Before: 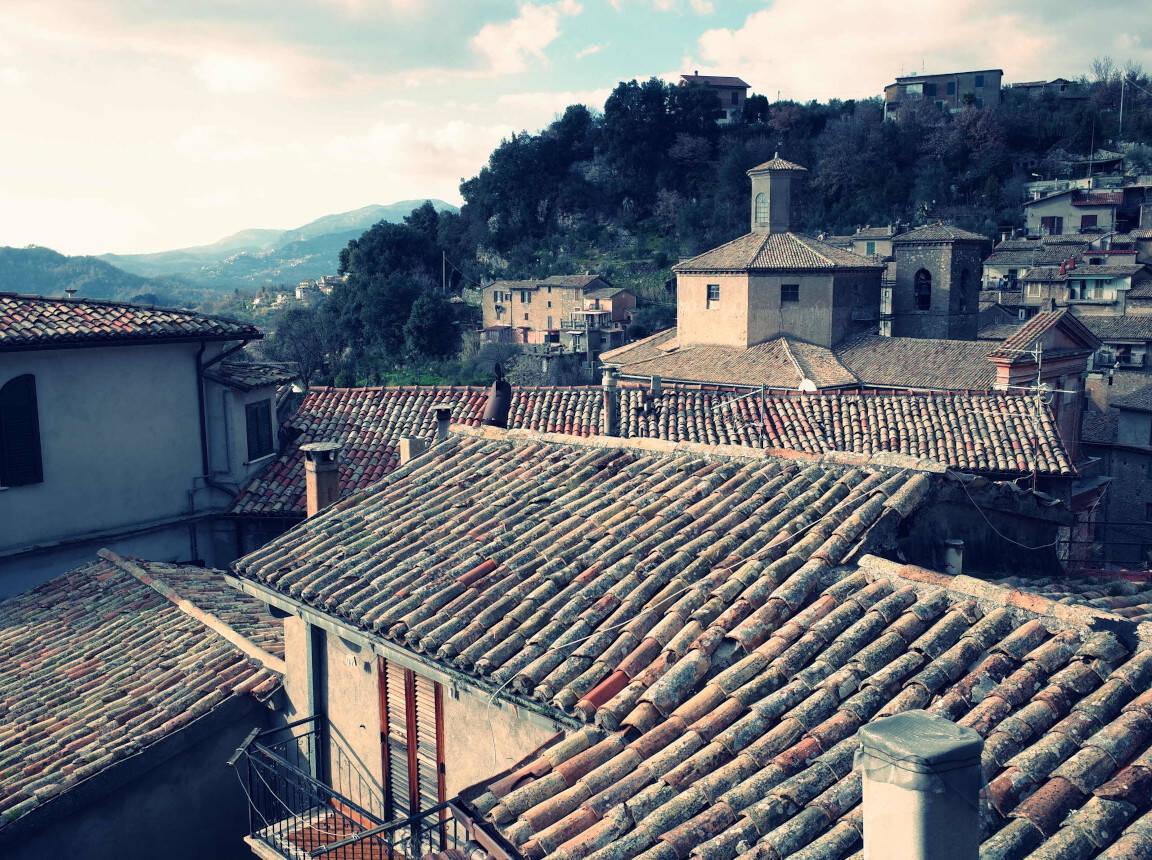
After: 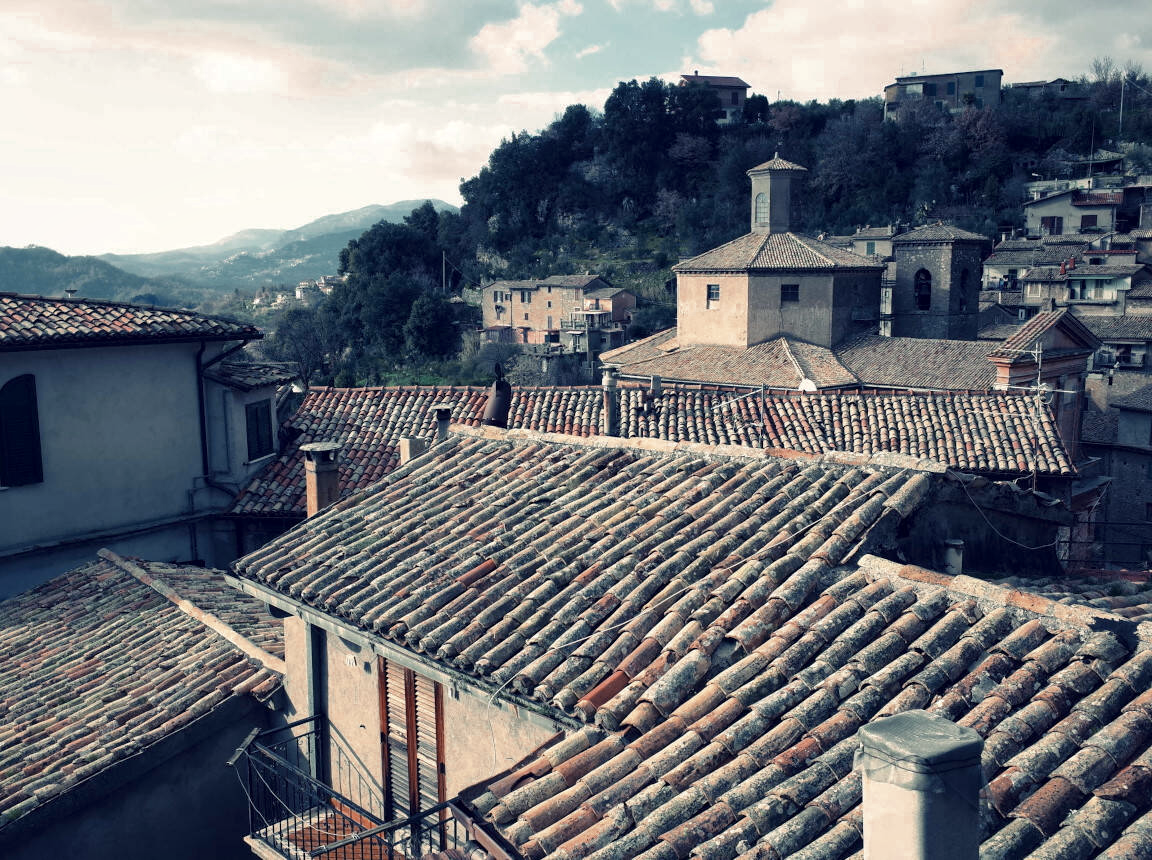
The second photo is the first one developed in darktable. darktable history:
local contrast: mode bilateral grid, contrast 20, coarseness 50, detail 128%, midtone range 0.2
color zones: curves: ch0 [(0, 0.5) (0.125, 0.4) (0.25, 0.5) (0.375, 0.4) (0.5, 0.4) (0.625, 0.35) (0.75, 0.35) (0.875, 0.5)]; ch1 [(0, 0.35) (0.125, 0.45) (0.25, 0.35) (0.375, 0.35) (0.5, 0.35) (0.625, 0.35) (0.75, 0.45) (0.875, 0.35)]; ch2 [(0, 0.6) (0.125, 0.5) (0.25, 0.5) (0.375, 0.6) (0.5, 0.6) (0.625, 0.5) (0.75, 0.5) (0.875, 0.5)]
